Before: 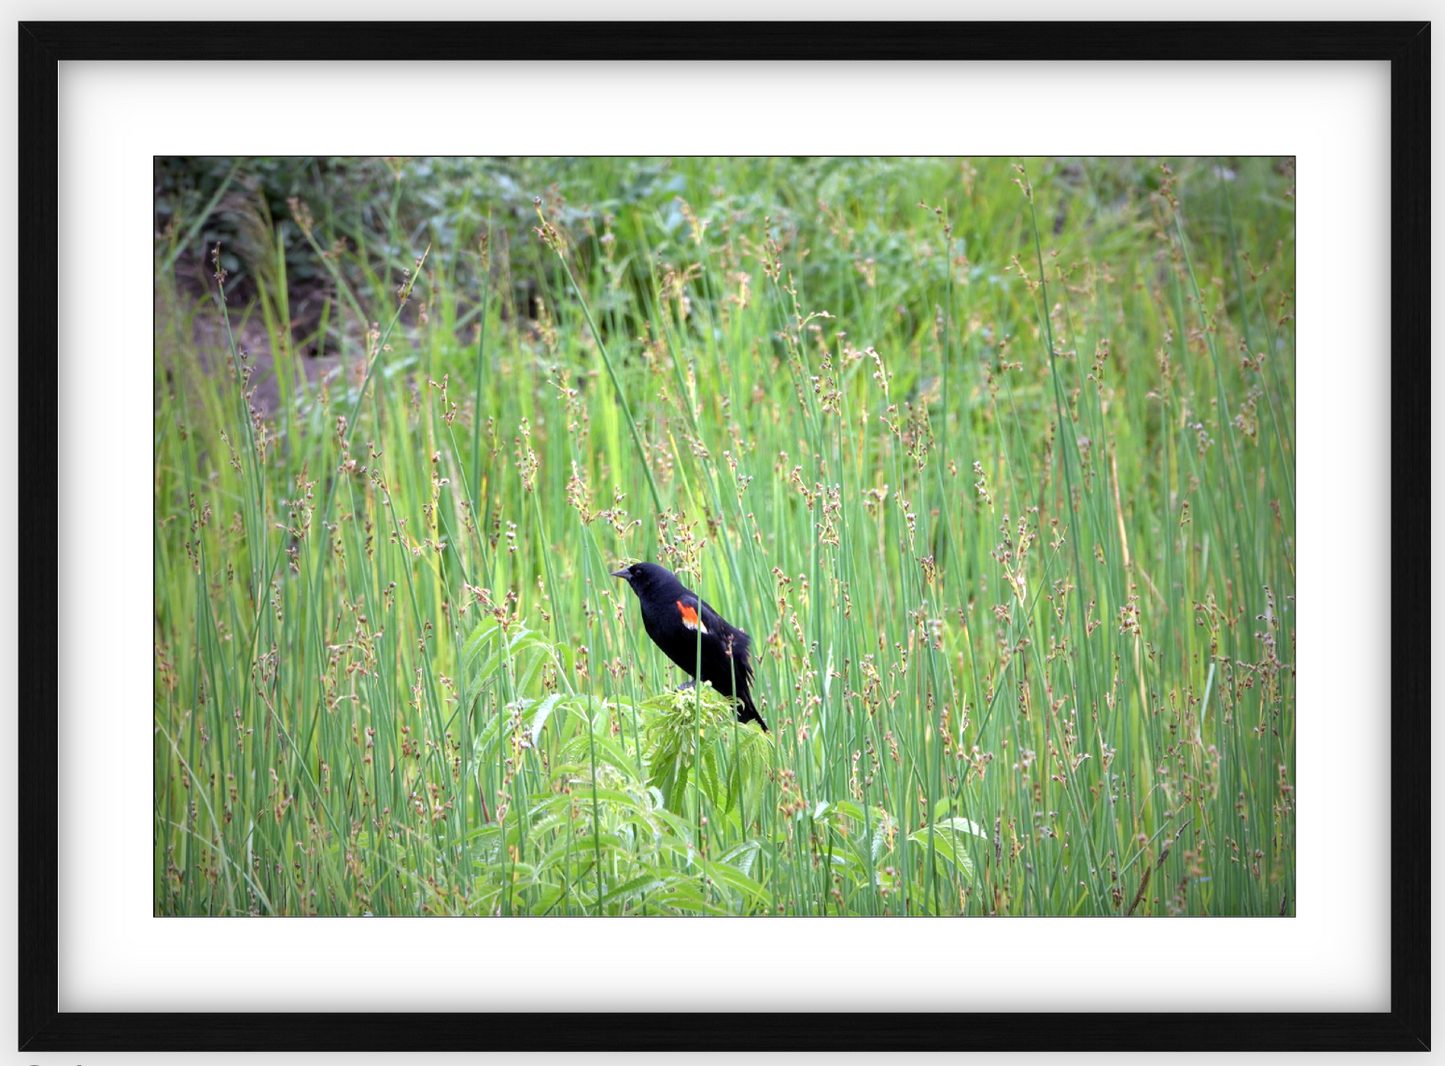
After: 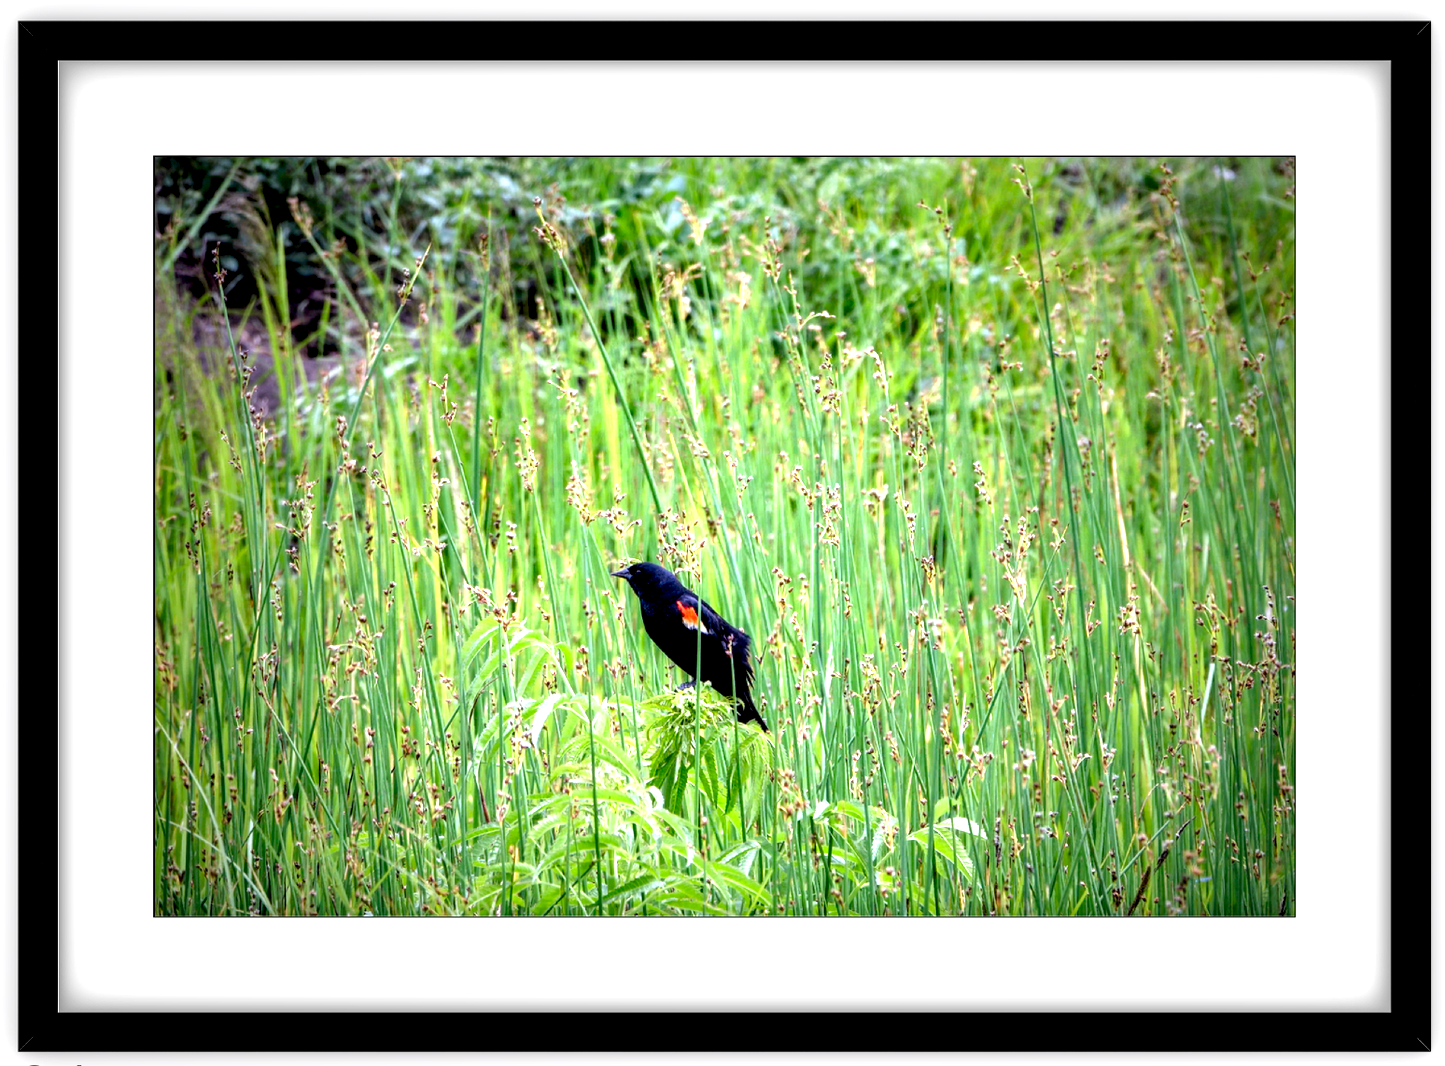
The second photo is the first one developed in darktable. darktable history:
contrast brightness saturation: brightness 0.095, saturation 0.194
levels: white 90.71%, levels [0.044, 0.416, 0.908]
local contrast: shadows 184%, detail 227%
